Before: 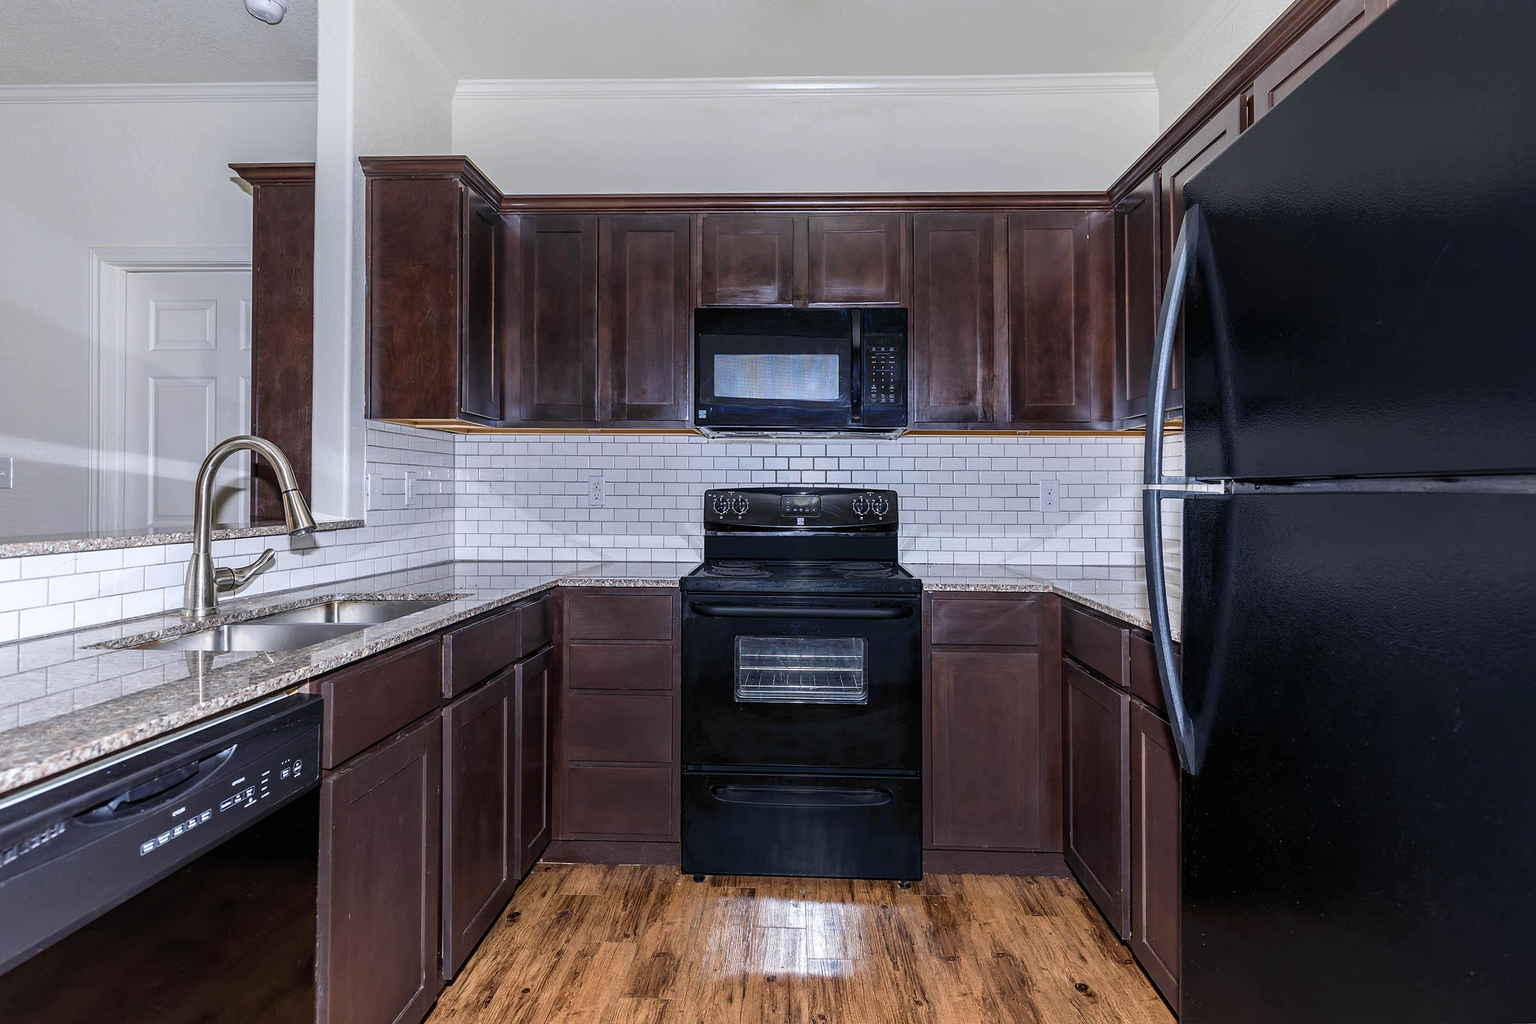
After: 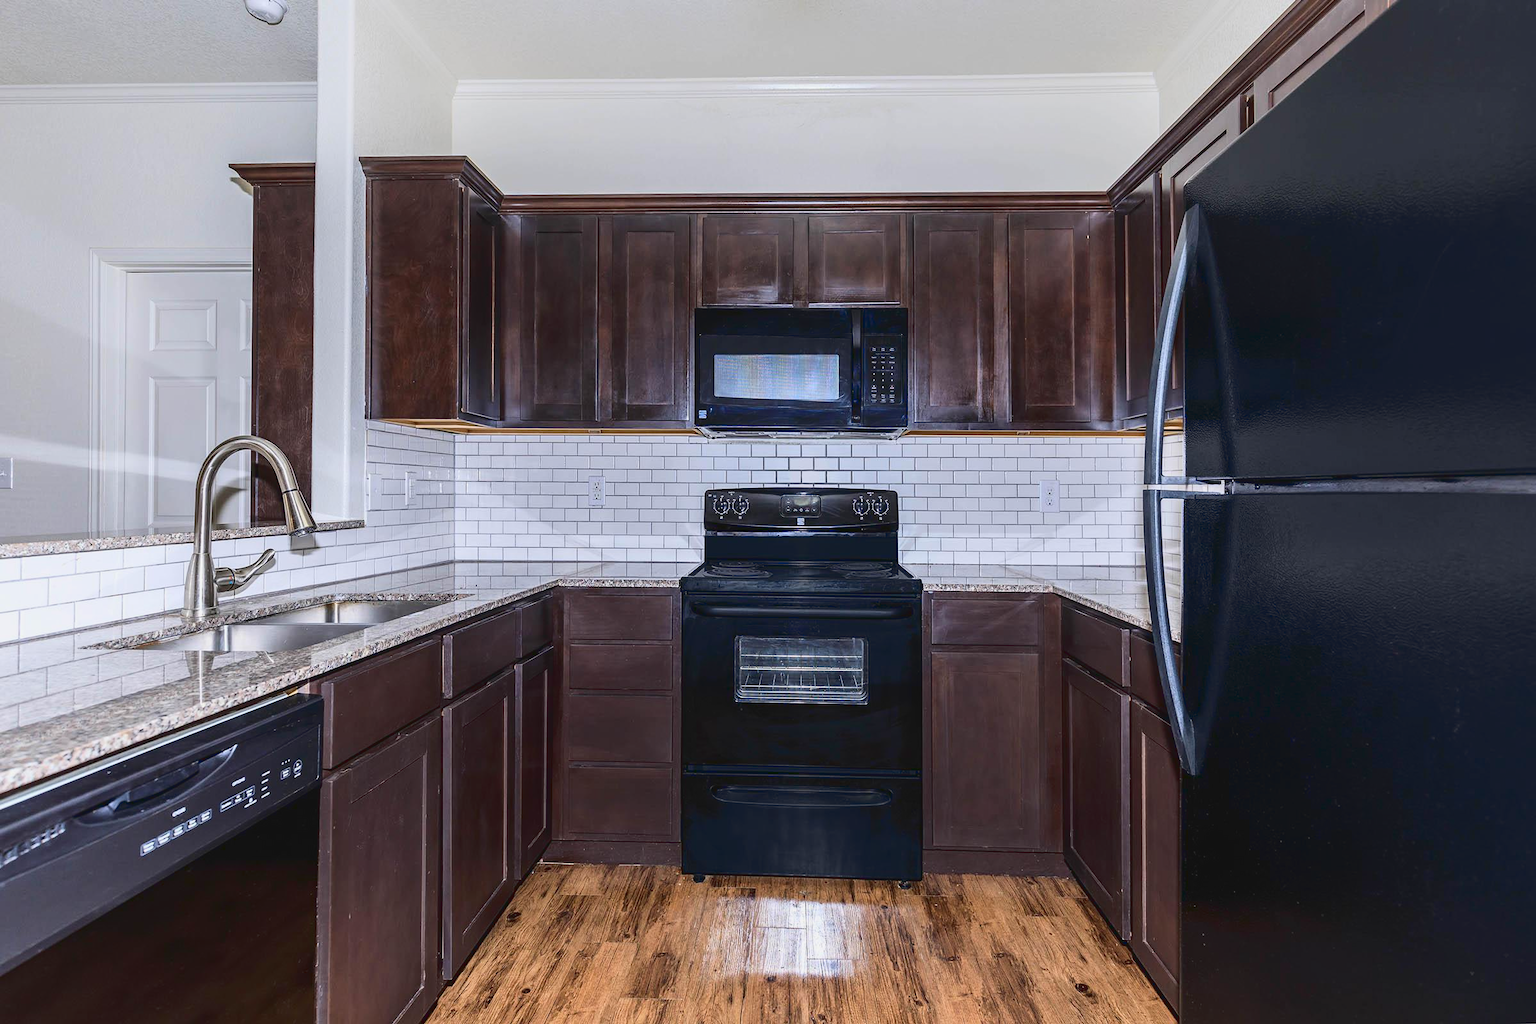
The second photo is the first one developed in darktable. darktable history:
tone curve: curves: ch0 [(0, 0.049) (0.175, 0.178) (0.466, 0.498) (0.715, 0.767) (0.819, 0.851) (1, 0.961)]; ch1 [(0, 0) (0.437, 0.398) (0.476, 0.466) (0.505, 0.505) (0.534, 0.544) (0.595, 0.608) (0.641, 0.643) (1, 1)]; ch2 [(0, 0) (0.359, 0.379) (0.437, 0.44) (0.489, 0.495) (0.518, 0.537) (0.579, 0.579) (1, 1)], color space Lab, linked channels, preserve colors none
